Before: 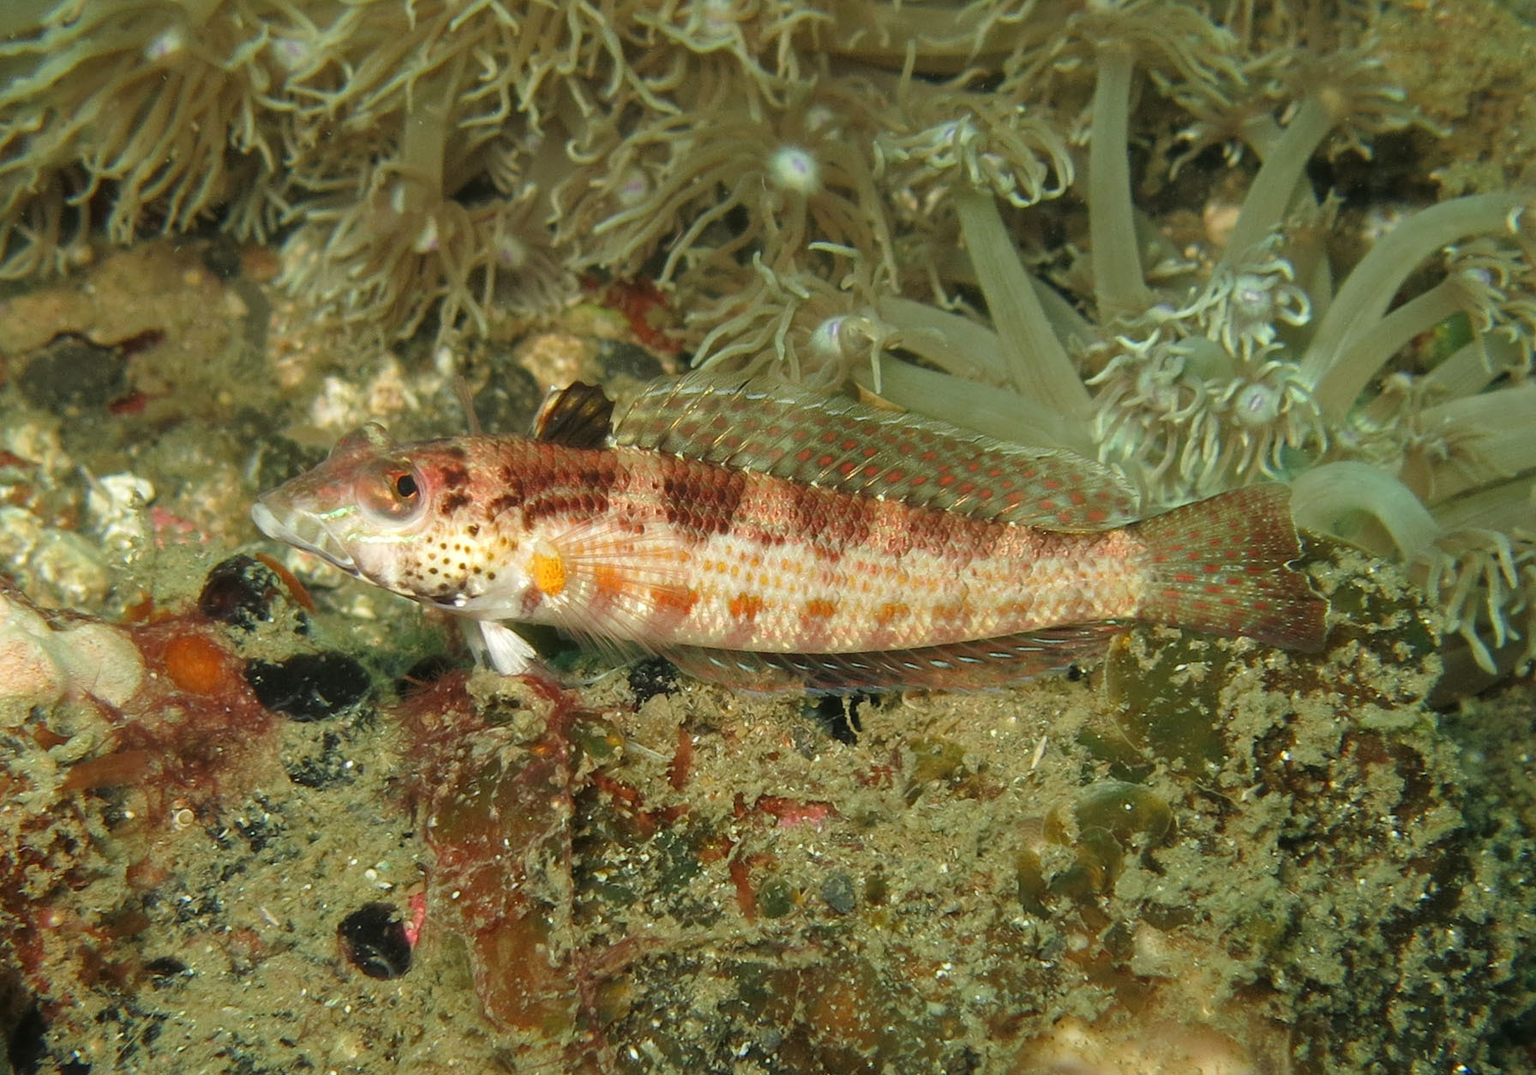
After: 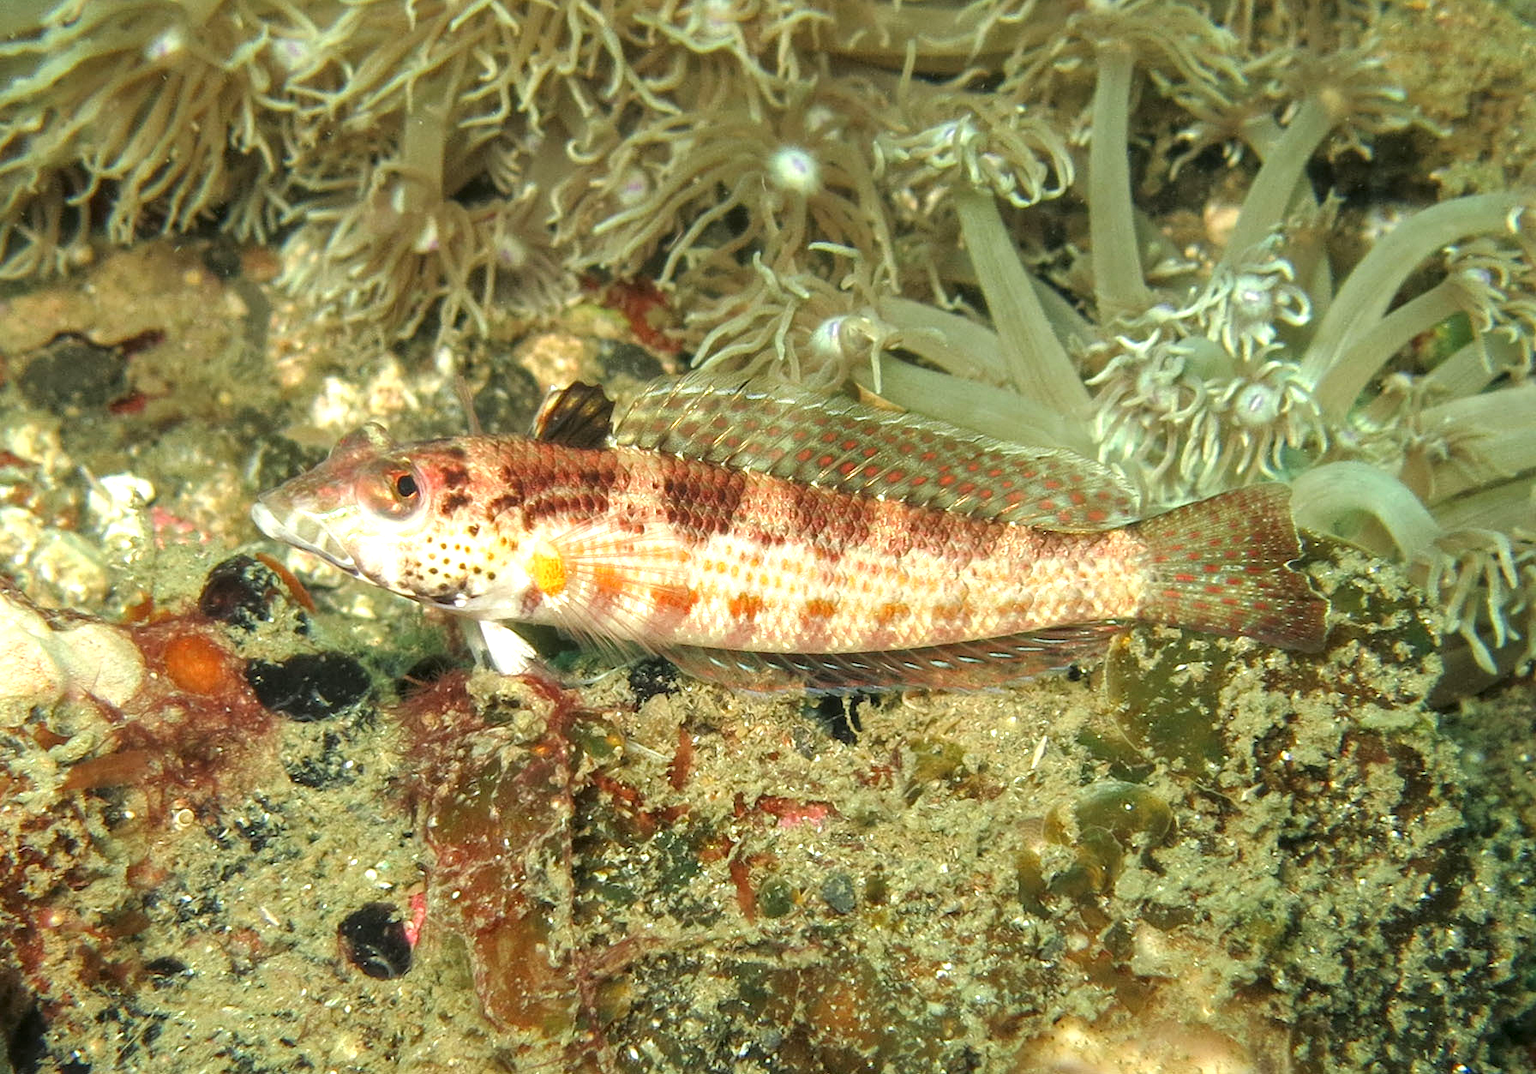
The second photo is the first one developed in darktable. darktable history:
local contrast: on, module defaults
exposure: exposure 0.766 EV, compensate highlight preservation false
